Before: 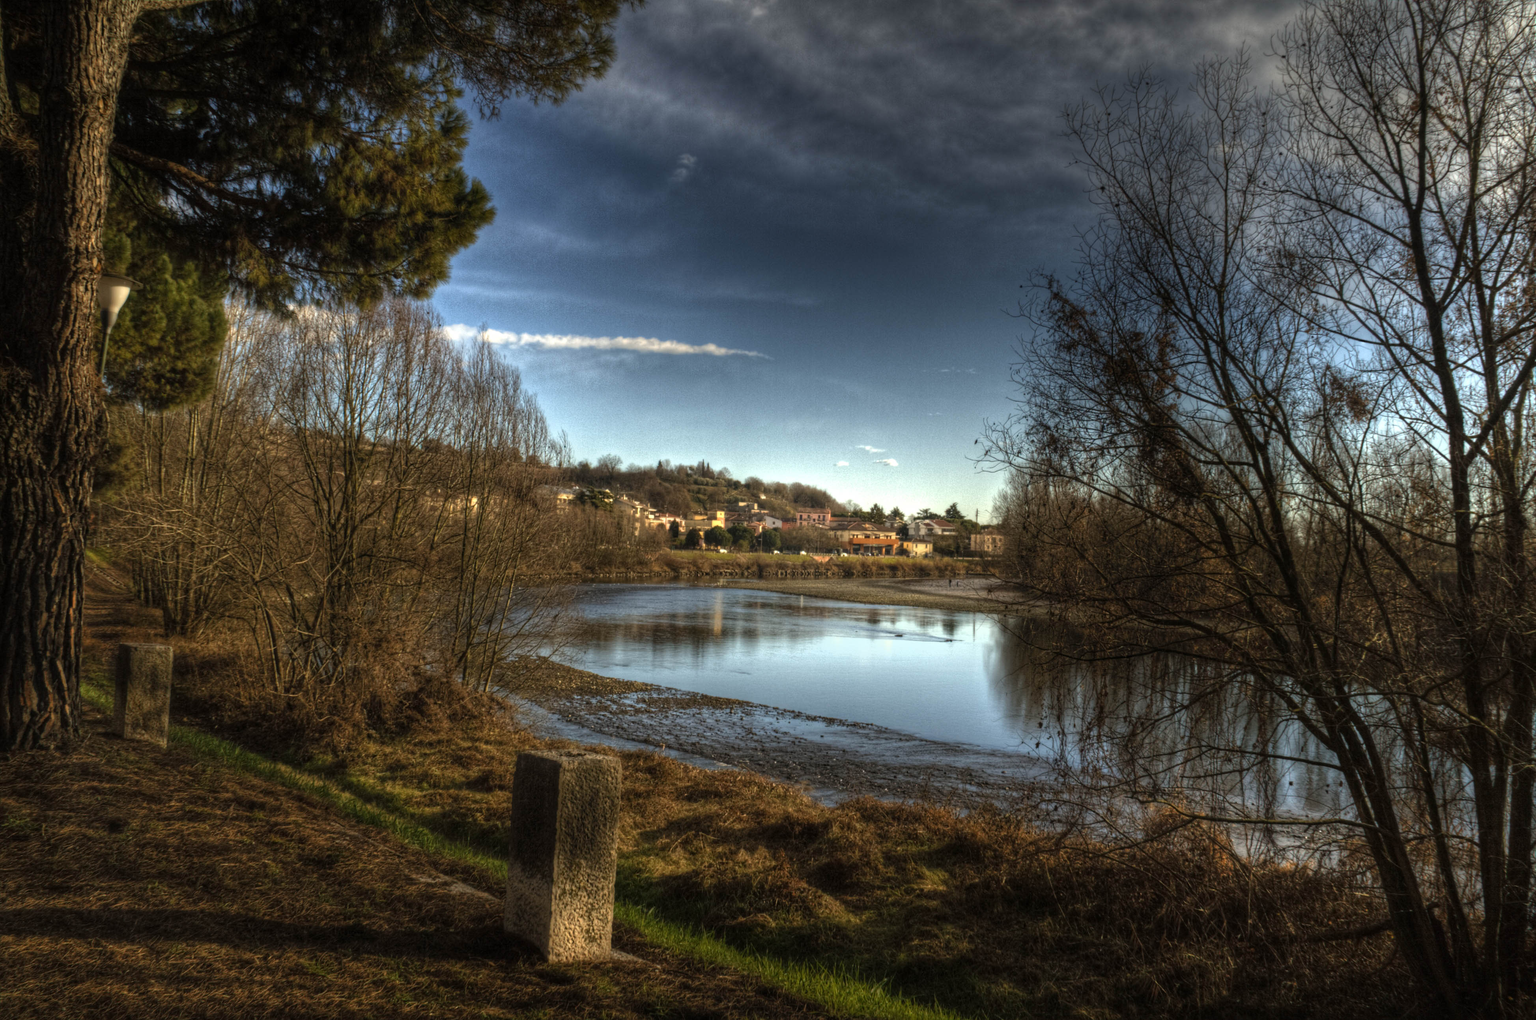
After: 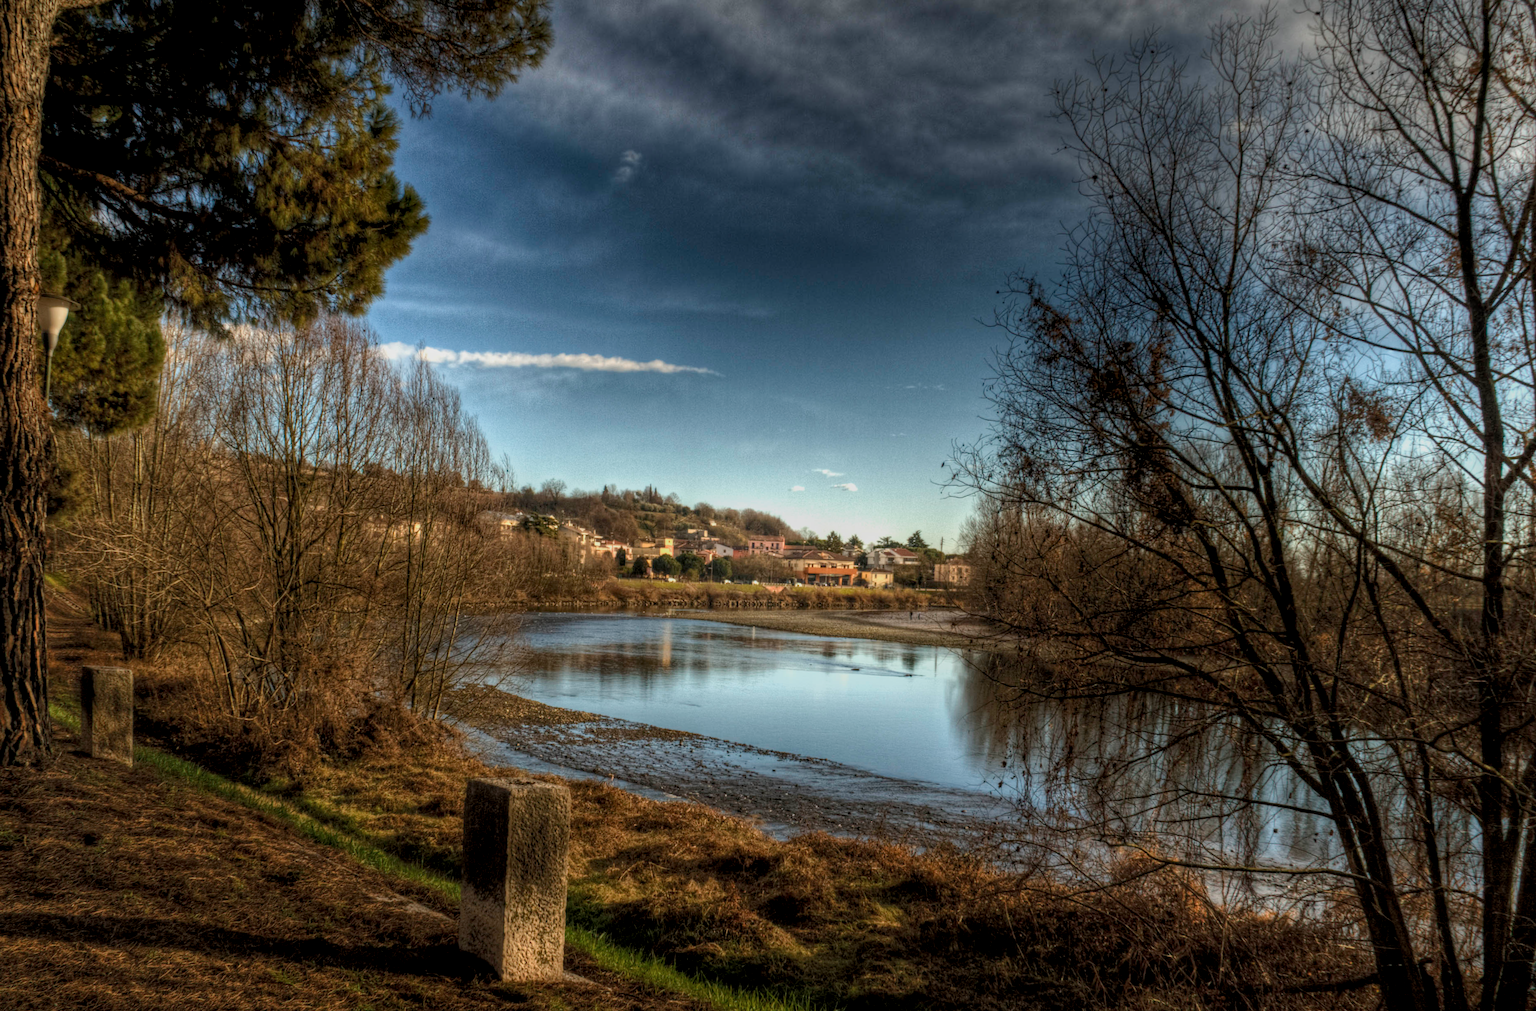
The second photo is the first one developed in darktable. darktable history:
local contrast: on, module defaults
rgb curve: curves: ch0 [(0, 0) (0.093, 0.159) (0.241, 0.265) (0.414, 0.42) (1, 1)], compensate middle gray true, preserve colors basic power
rotate and perspective: rotation 0.062°, lens shift (vertical) 0.115, lens shift (horizontal) -0.133, crop left 0.047, crop right 0.94, crop top 0.061, crop bottom 0.94
filmic rgb: hardness 4.17, contrast 0.921
